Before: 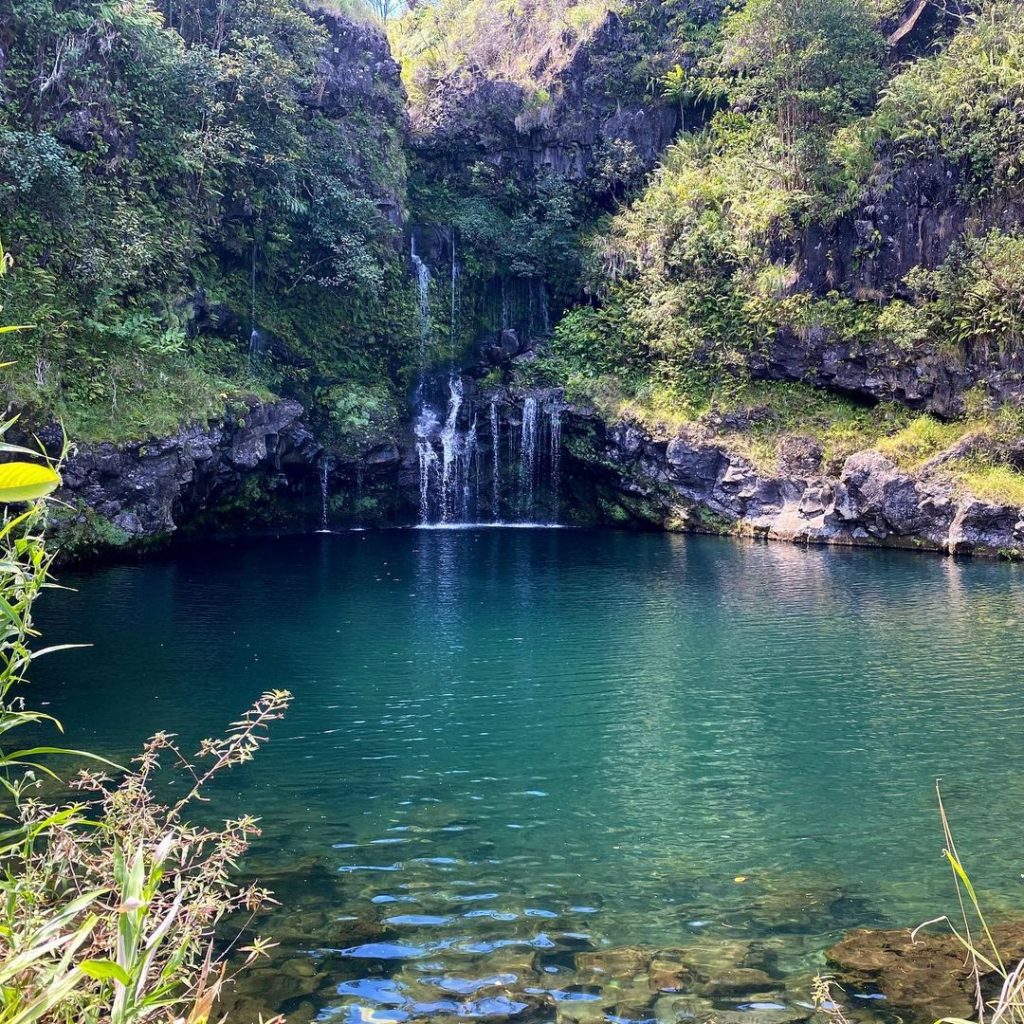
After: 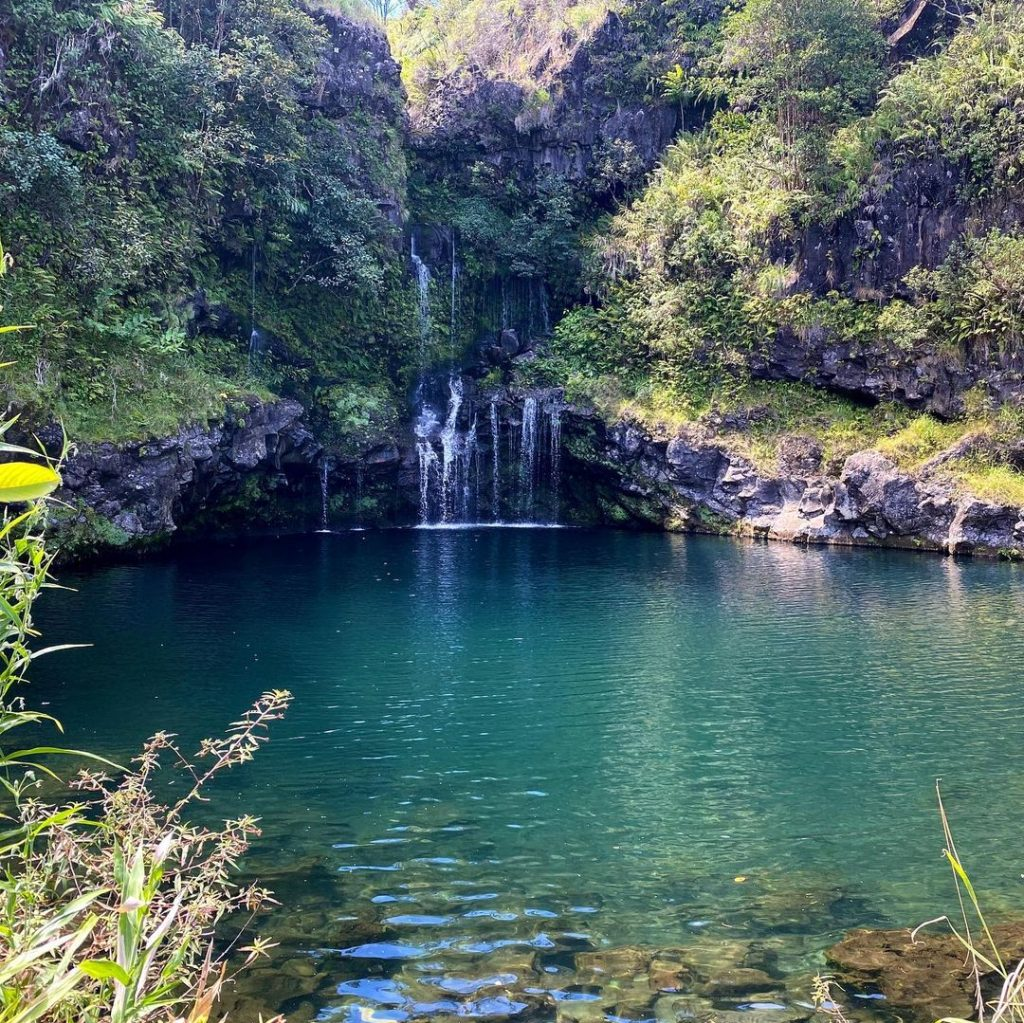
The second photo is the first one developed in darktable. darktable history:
crop: bottom 0.071%
tone equalizer: on, module defaults
